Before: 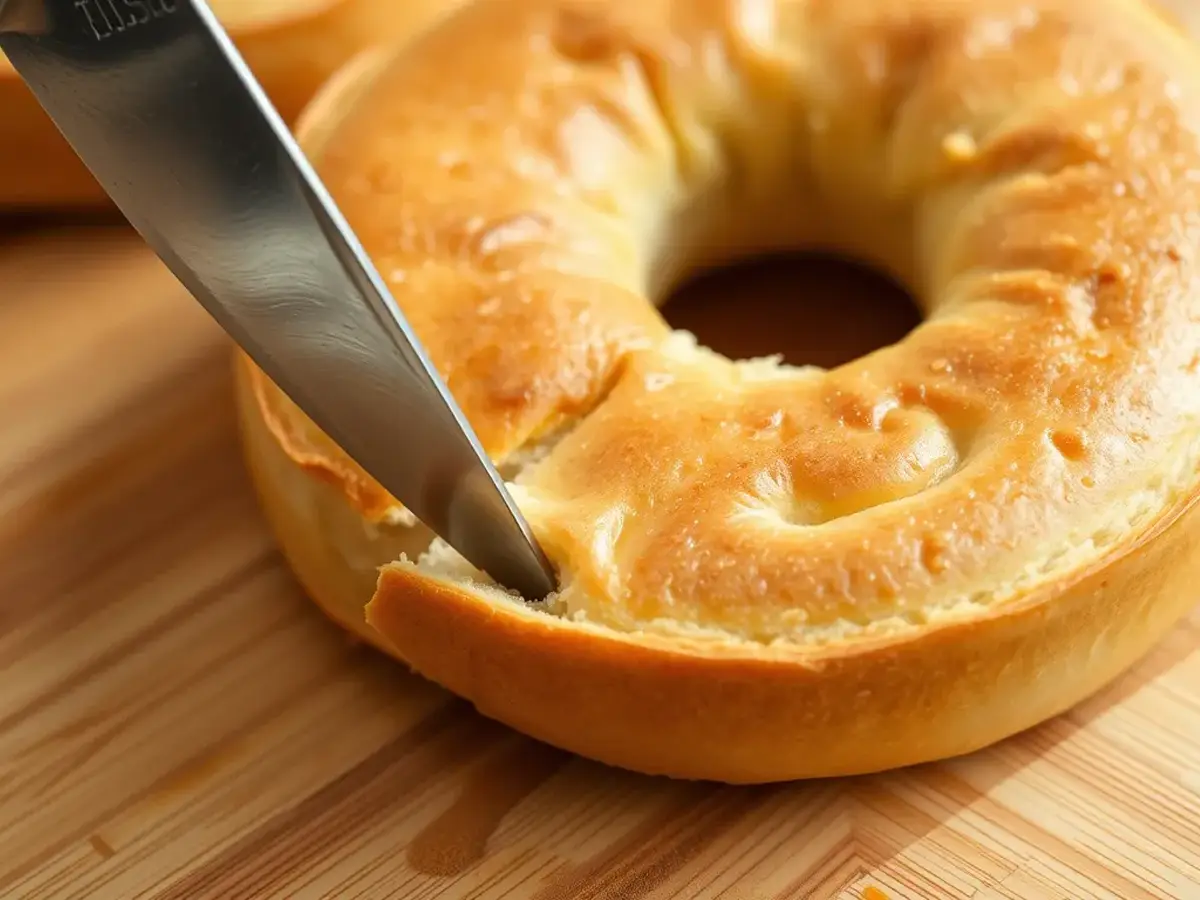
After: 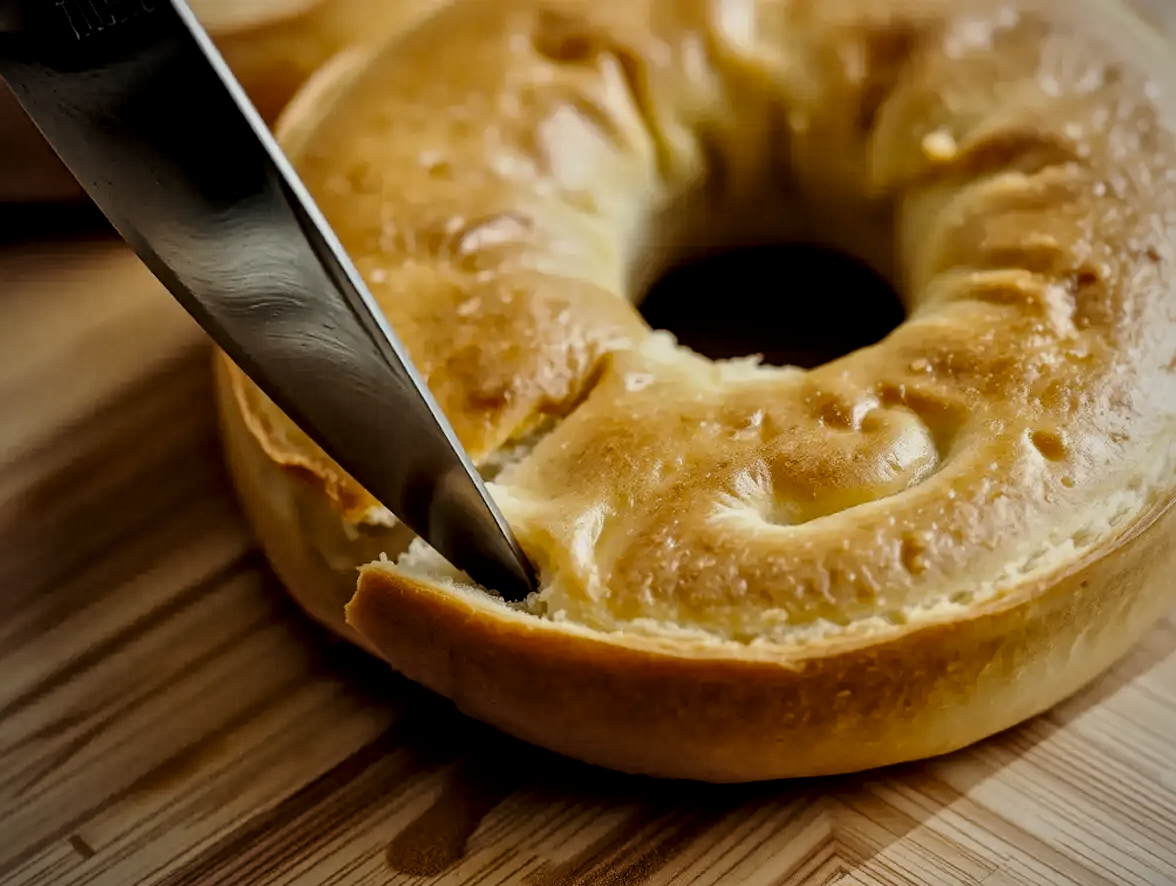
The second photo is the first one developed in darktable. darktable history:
crop: left 1.685%, right 0.277%, bottom 1.456%
levels: levels [0, 0.618, 1]
filmic rgb: black relative exposure -7.74 EV, white relative exposure 4.36 EV, target black luminance 0%, hardness 3.76, latitude 50.55%, contrast 1.07, highlights saturation mix 8.59%, shadows ↔ highlights balance -0.262%, color science v6 (2022)
vignetting: fall-off radius 60.68%, brightness -0.531, saturation -0.509
local contrast: mode bilateral grid, contrast 20, coarseness 19, detail 163%, midtone range 0.2
tone curve: curves: ch0 [(0.003, 0) (0.066, 0.017) (0.163, 0.09) (0.264, 0.238) (0.395, 0.421) (0.517, 0.575) (0.633, 0.687) (0.791, 0.814) (1, 1)]; ch1 [(0, 0) (0.149, 0.17) (0.327, 0.339) (0.39, 0.403) (0.456, 0.463) (0.501, 0.502) (0.512, 0.507) (0.53, 0.533) (0.575, 0.592) (0.671, 0.655) (0.729, 0.679) (1, 1)]; ch2 [(0, 0) (0.337, 0.382) (0.464, 0.47) (0.501, 0.502) (0.527, 0.532) (0.563, 0.555) (0.615, 0.61) (0.663, 0.68) (1, 1)], preserve colors none
